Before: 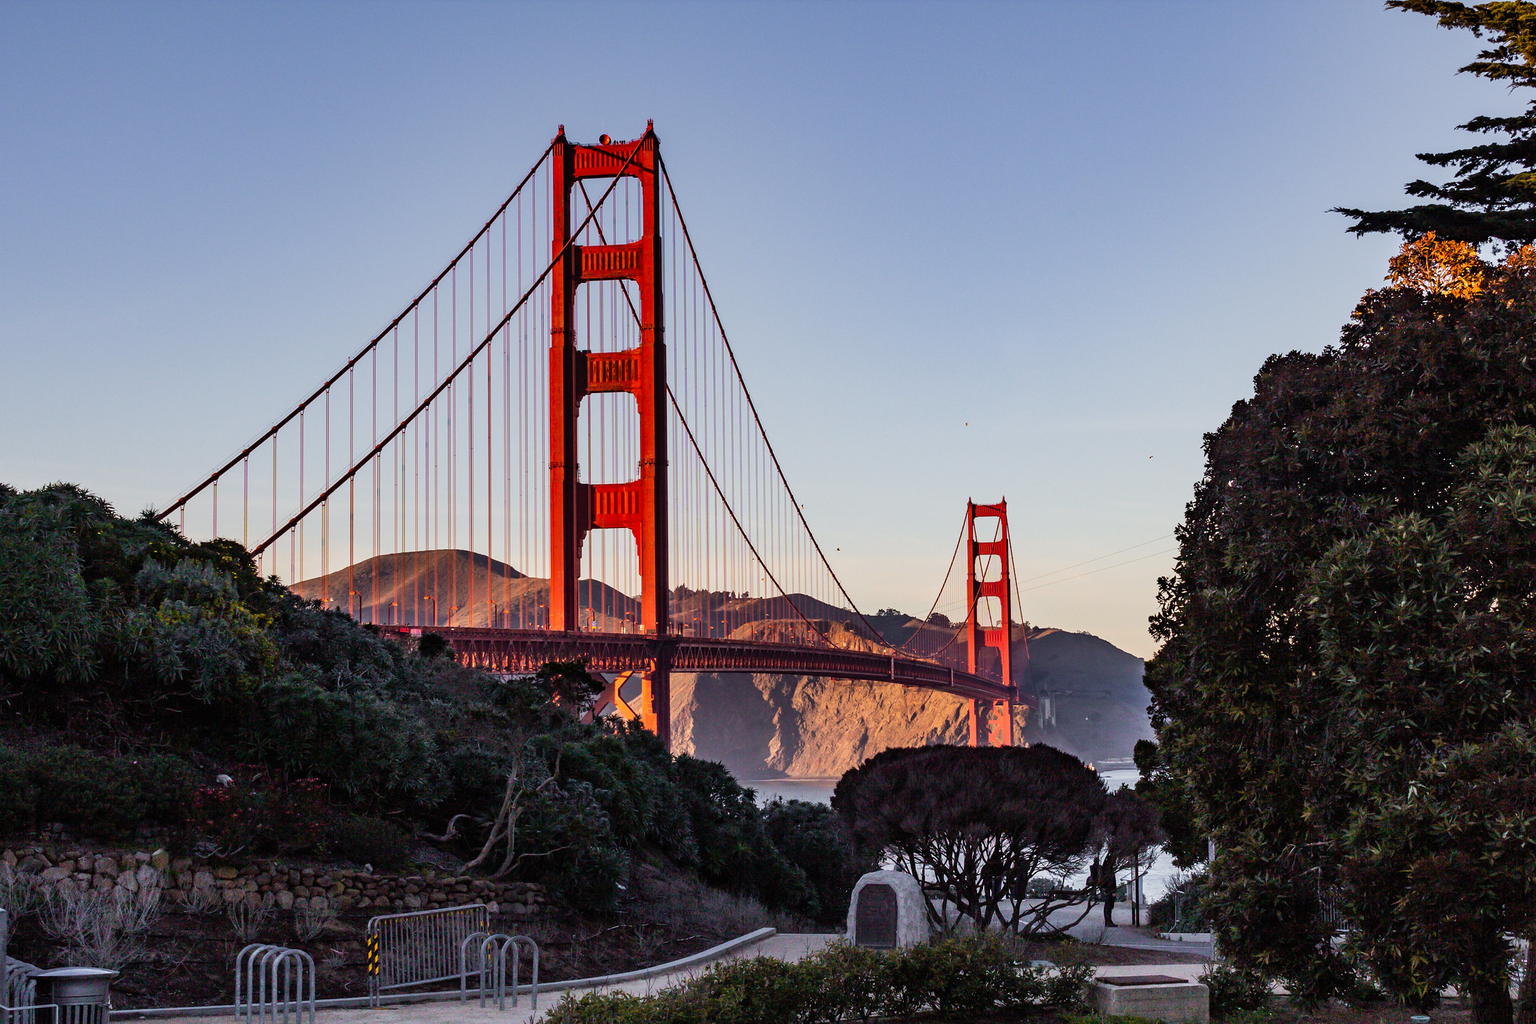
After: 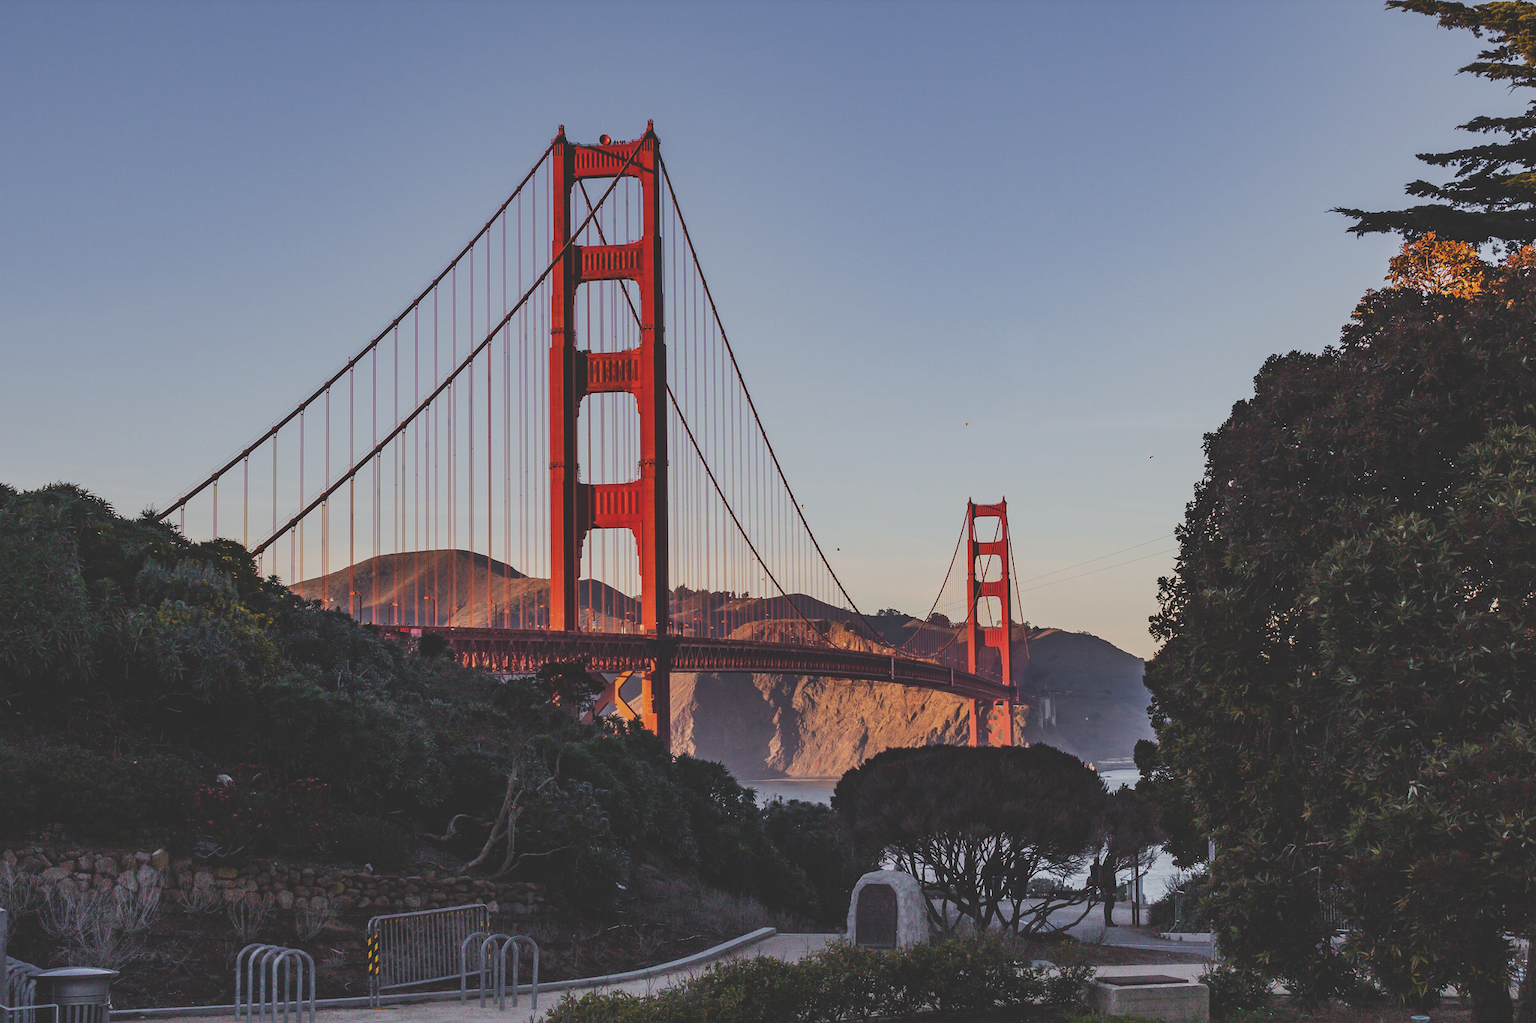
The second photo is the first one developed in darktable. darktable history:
exposure: black level correction -0.034, exposure -0.495 EV, compensate exposure bias true, compensate highlight preservation false
